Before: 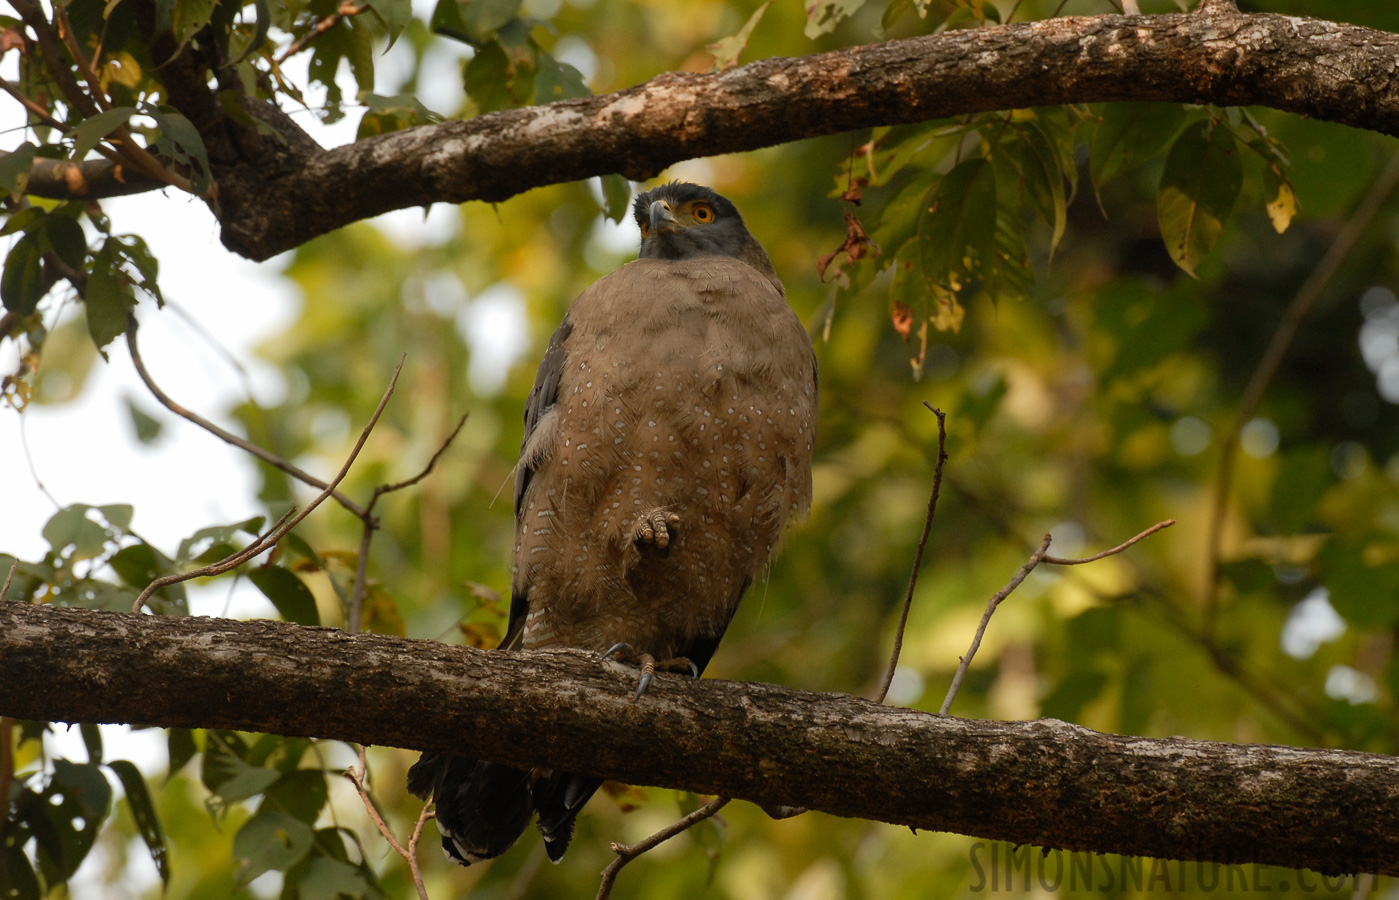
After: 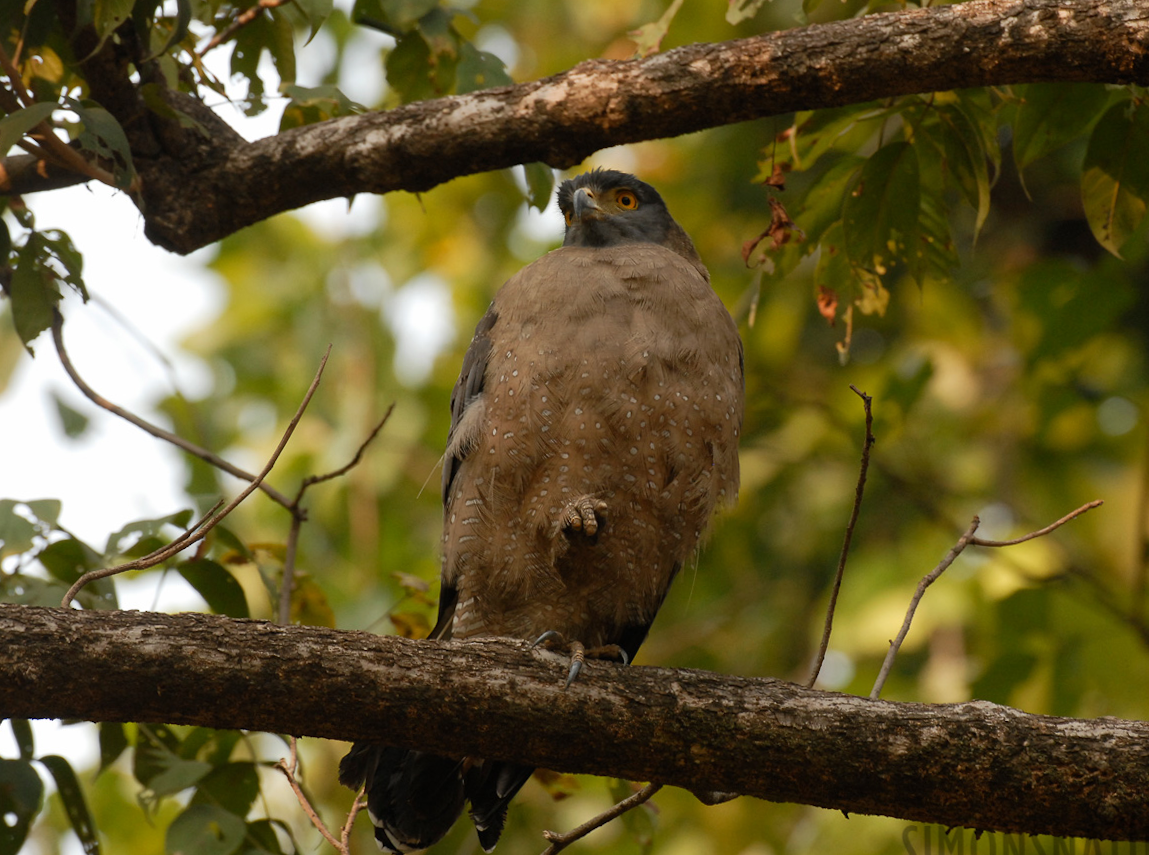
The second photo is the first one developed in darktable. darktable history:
crop and rotate: angle 0.795°, left 4.284%, top 0.423%, right 11.774%, bottom 2.525%
